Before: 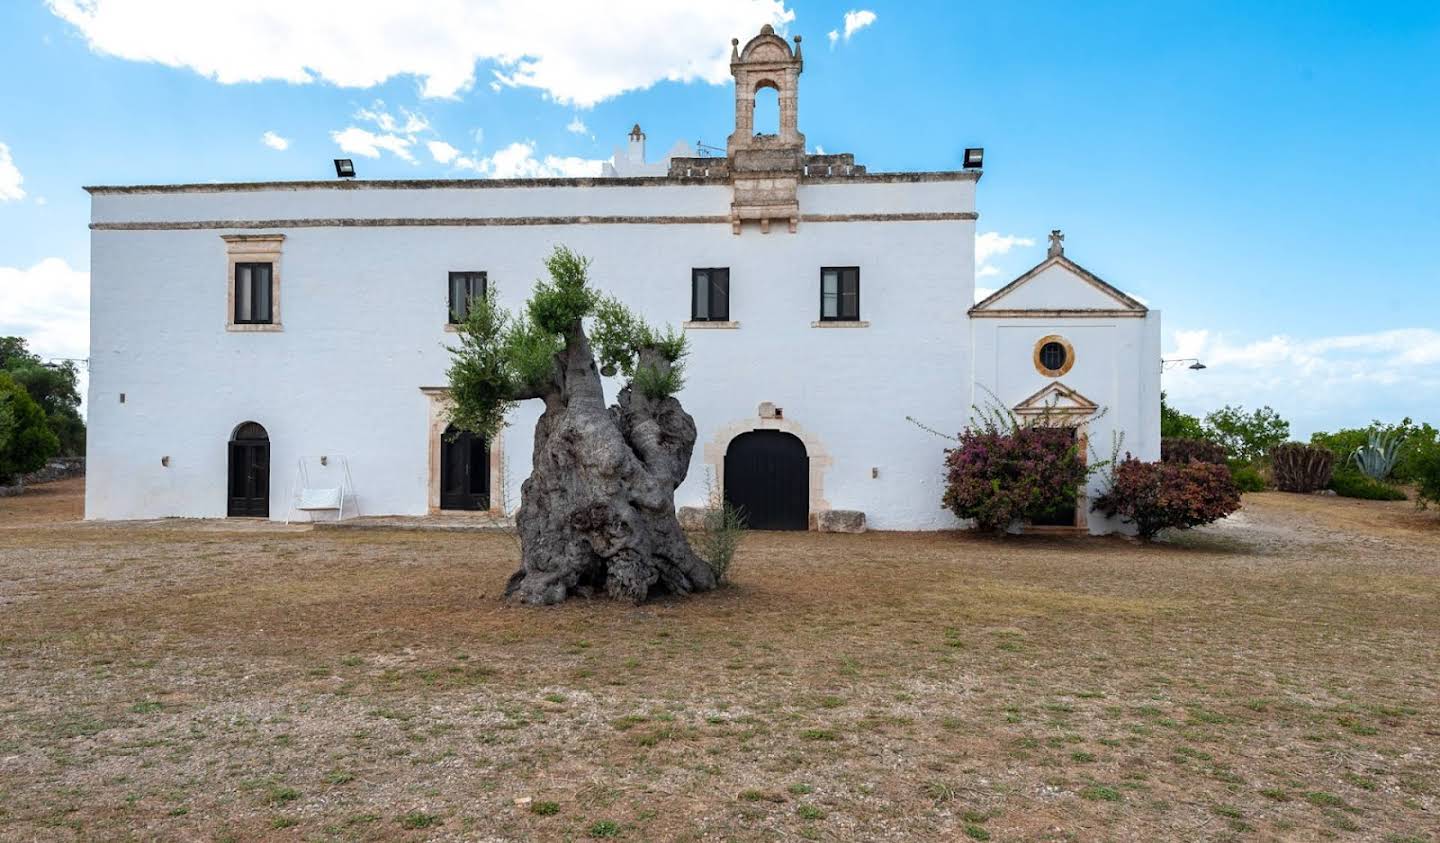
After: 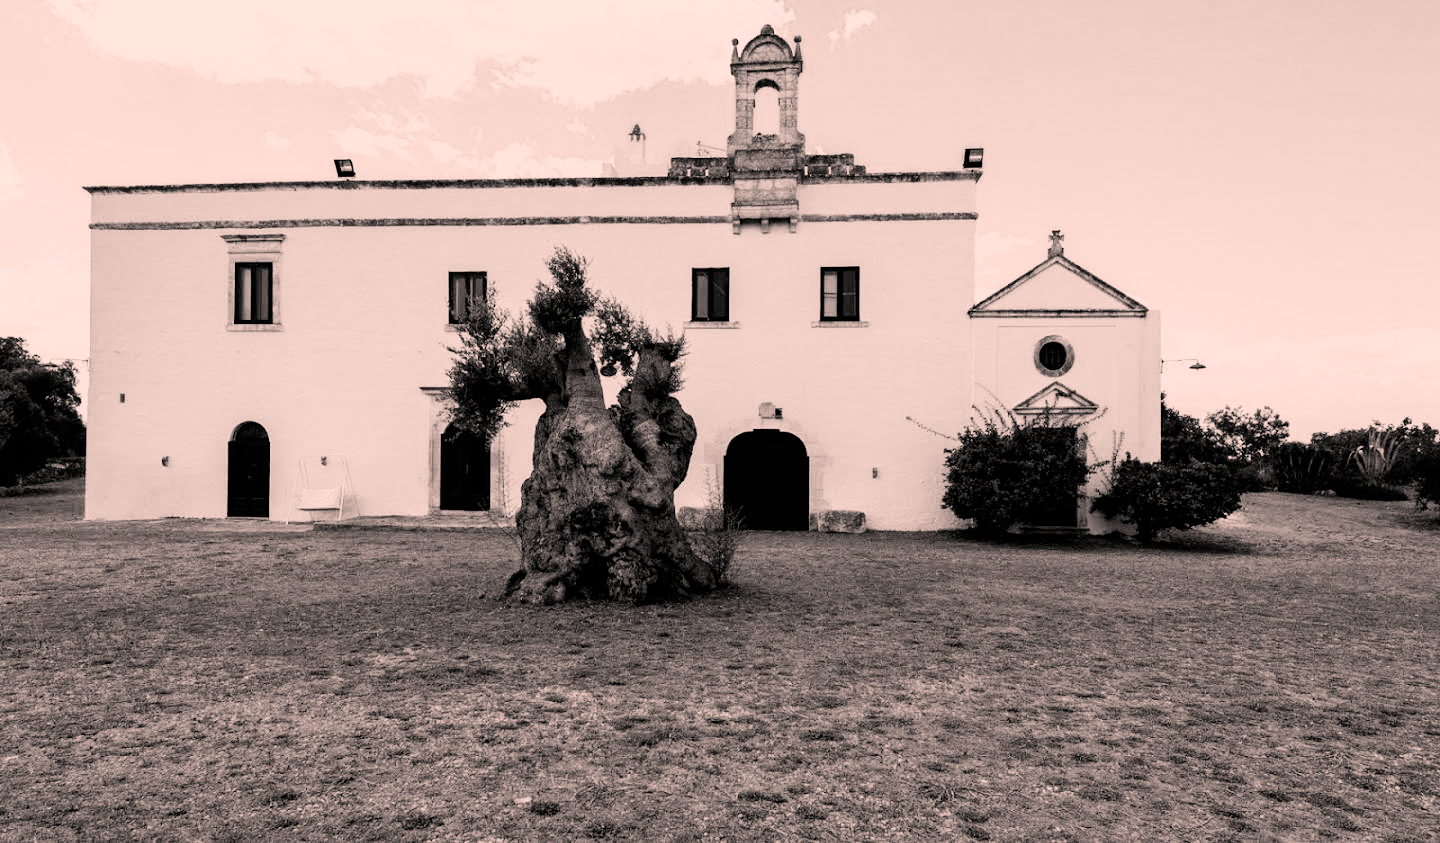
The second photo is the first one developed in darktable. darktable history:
filmic rgb: black relative exposure -5.15 EV, white relative exposure 4 EV, hardness 2.89, contrast 1.39, highlights saturation mix -30.84%
color balance rgb: highlights gain › chroma 3.025%, highlights gain › hue 54.52°, perceptual saturation grading › global saturation 24.991%, global vibrance 20%
color calibration: output gray [0.18, 0.41, 0.41, 0], illuminant as shot in camera, x 0.358, y 0.373, temperature 4628.91 K
shadows and highlights: shadows -1.63, highlights 39.63
color correction: highlights a* 7.95, highlights b* 4.1
